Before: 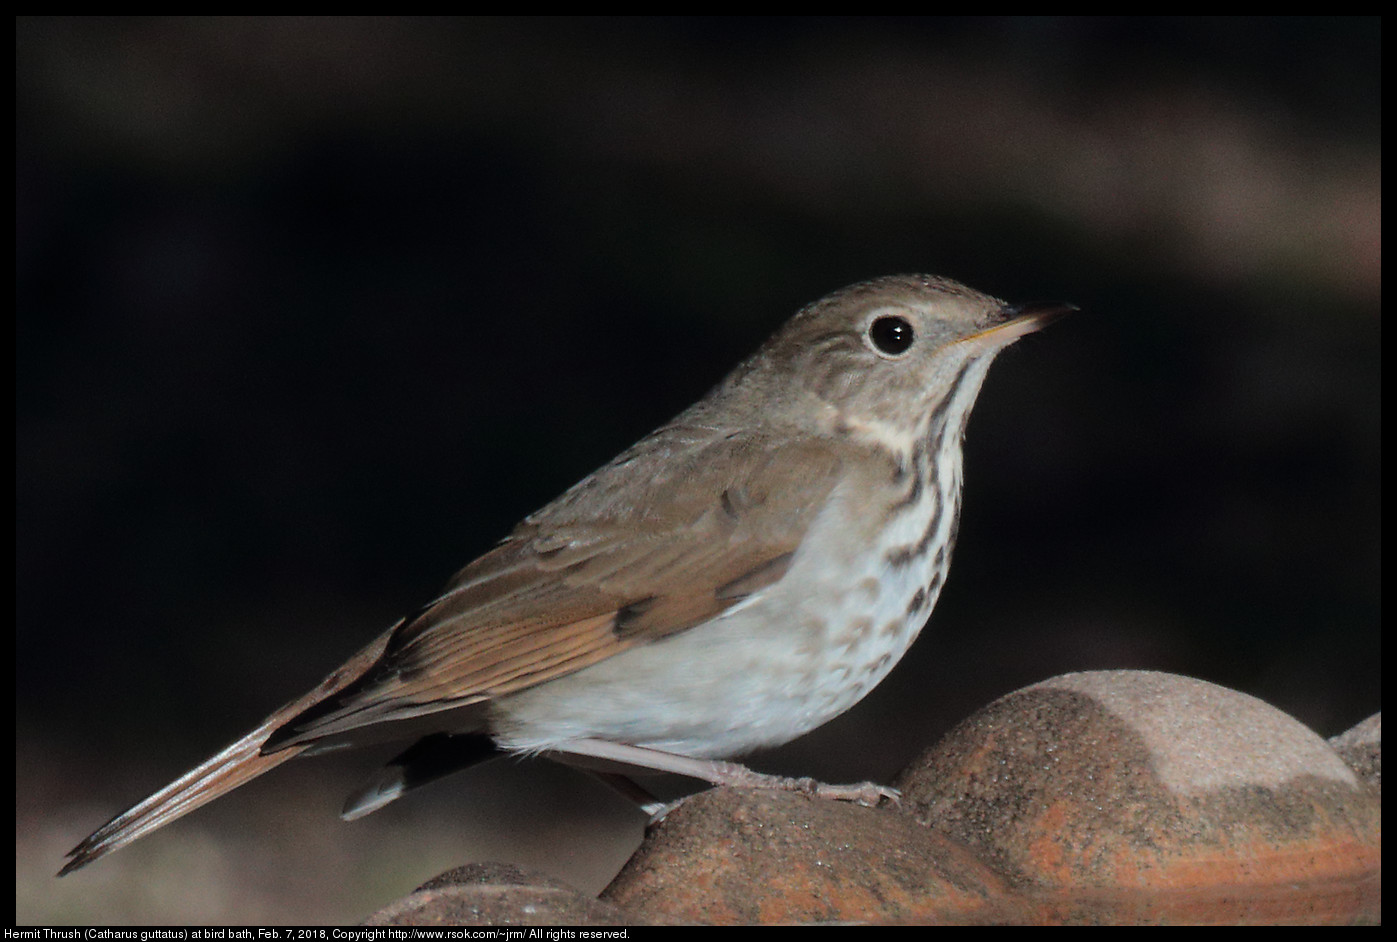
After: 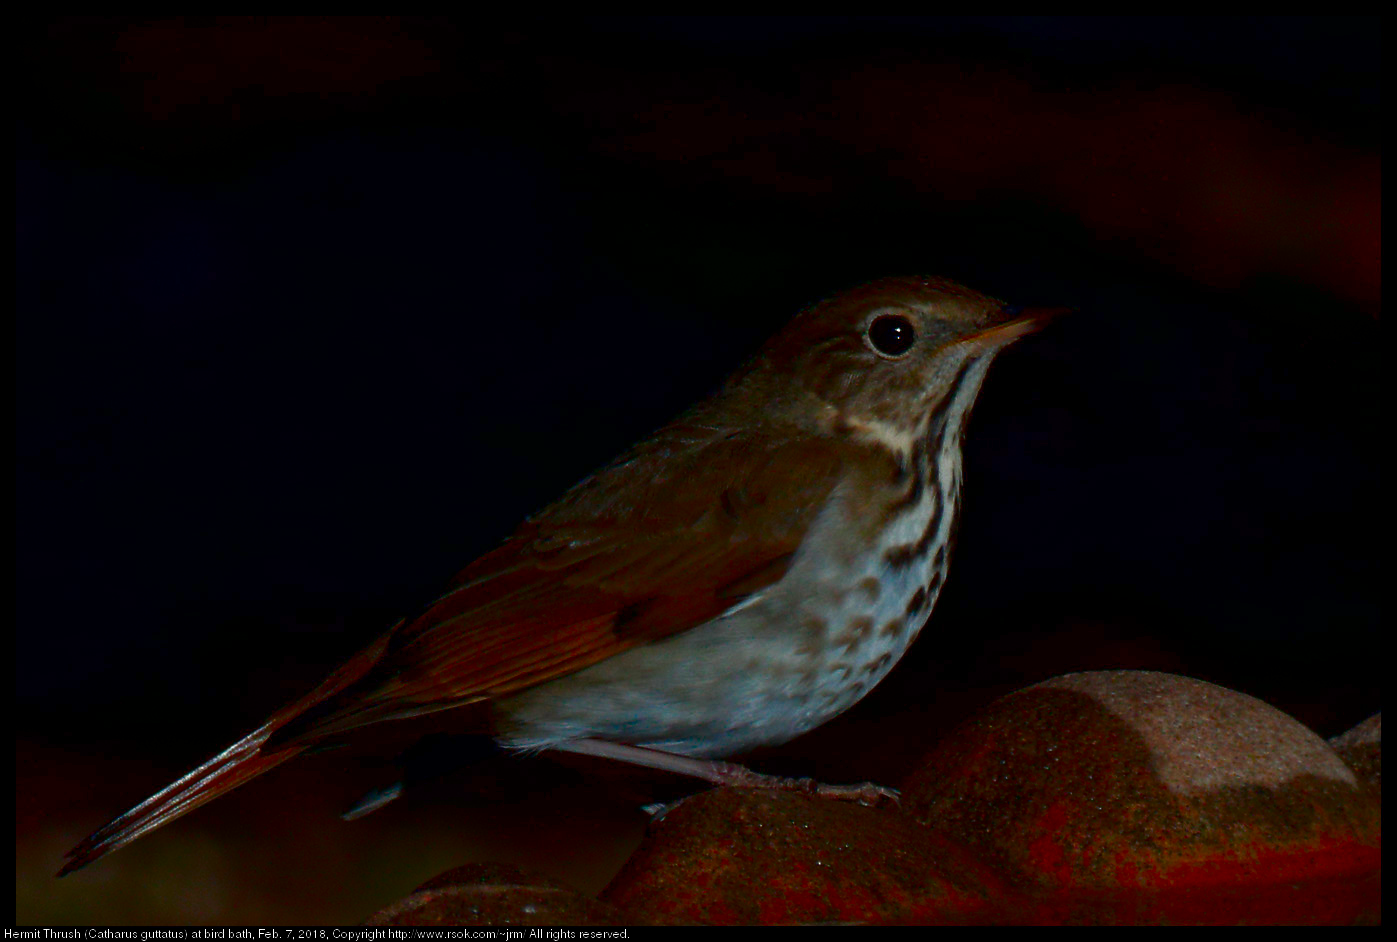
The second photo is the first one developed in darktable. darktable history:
contrast brightness saturation: brightness -0.994, saturation 0.997
